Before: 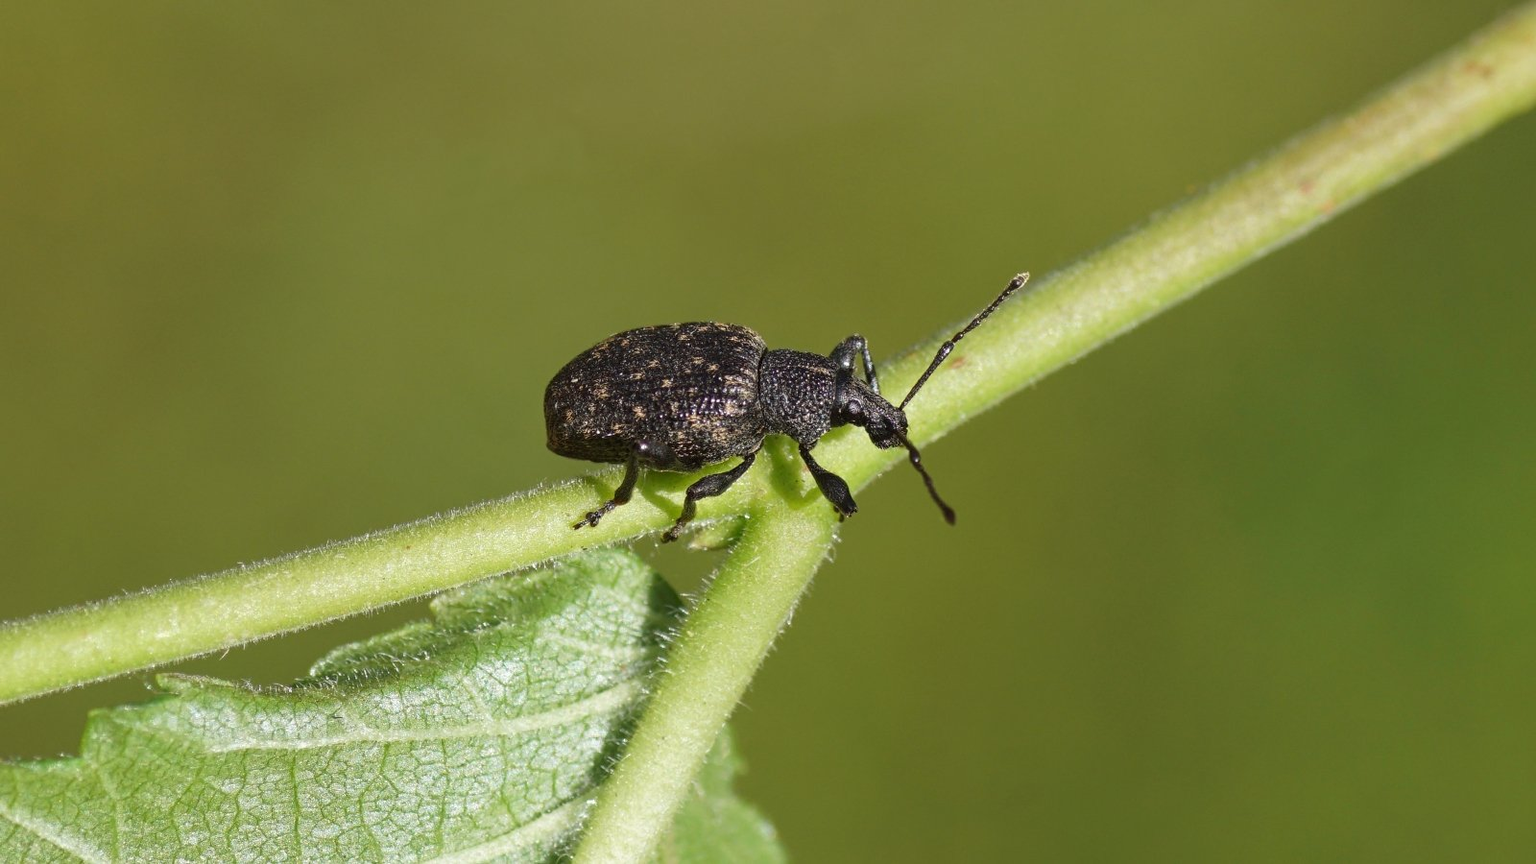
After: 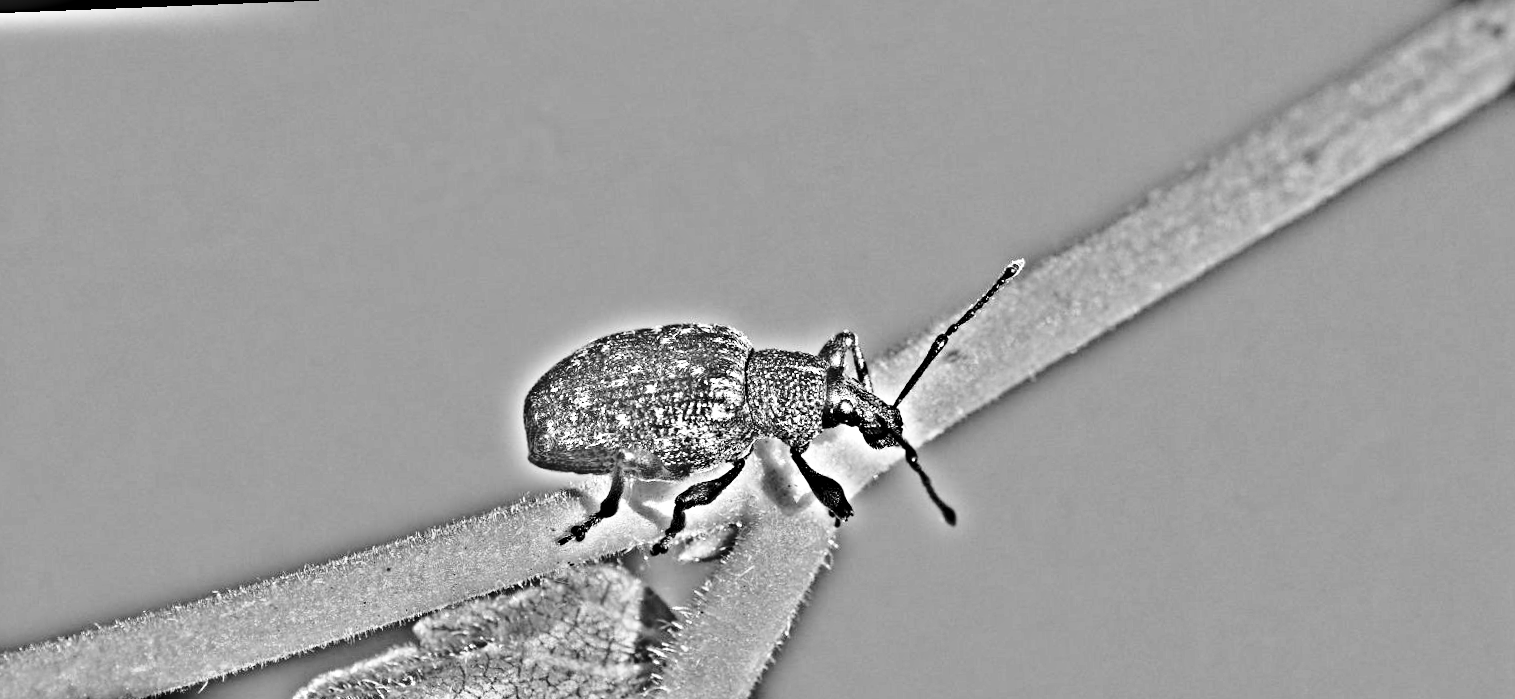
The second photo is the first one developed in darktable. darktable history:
base curve: curves: ch0 [(0, 0) (0.036, 0.037) (0.121, 0.228) (0.46, 0.76) (0.859, 0.983) (1, 1)], preserve colors none
highpass: on, module defaults
crop: bottom 19.644%
rotate and perspective: rotation -2.12°, lens shift (vertical) 0.009, lens shift (horizontal) -0.008, automatic cropping original format, crop left 0.036, crop right 0.964, crop top 0.05, crop bottom 0.959
